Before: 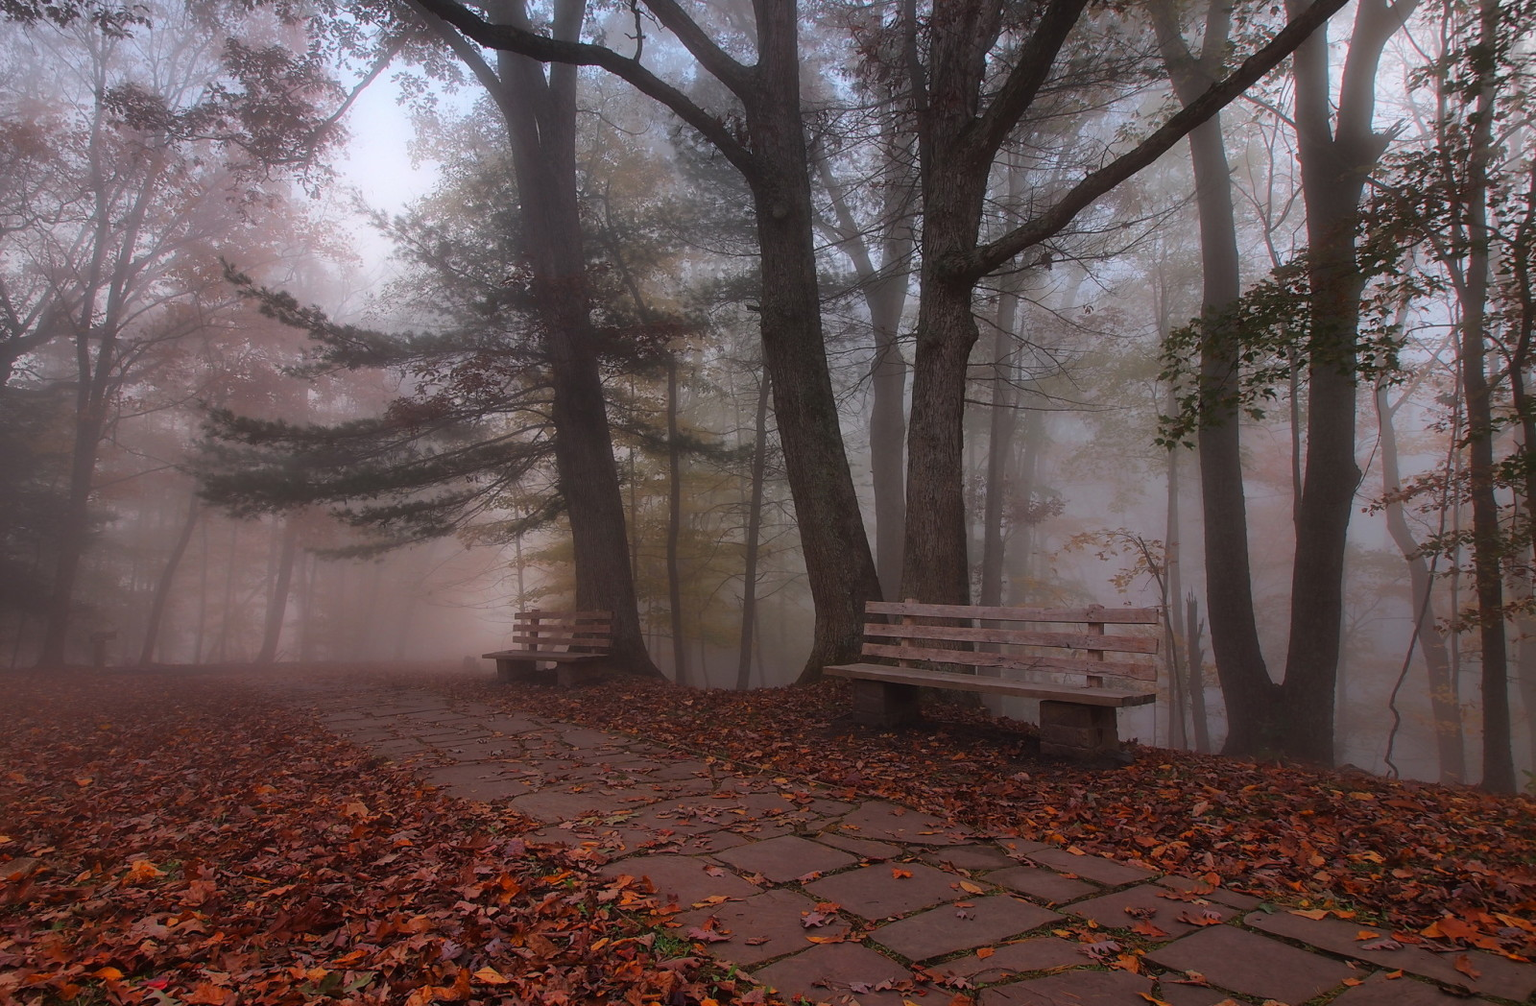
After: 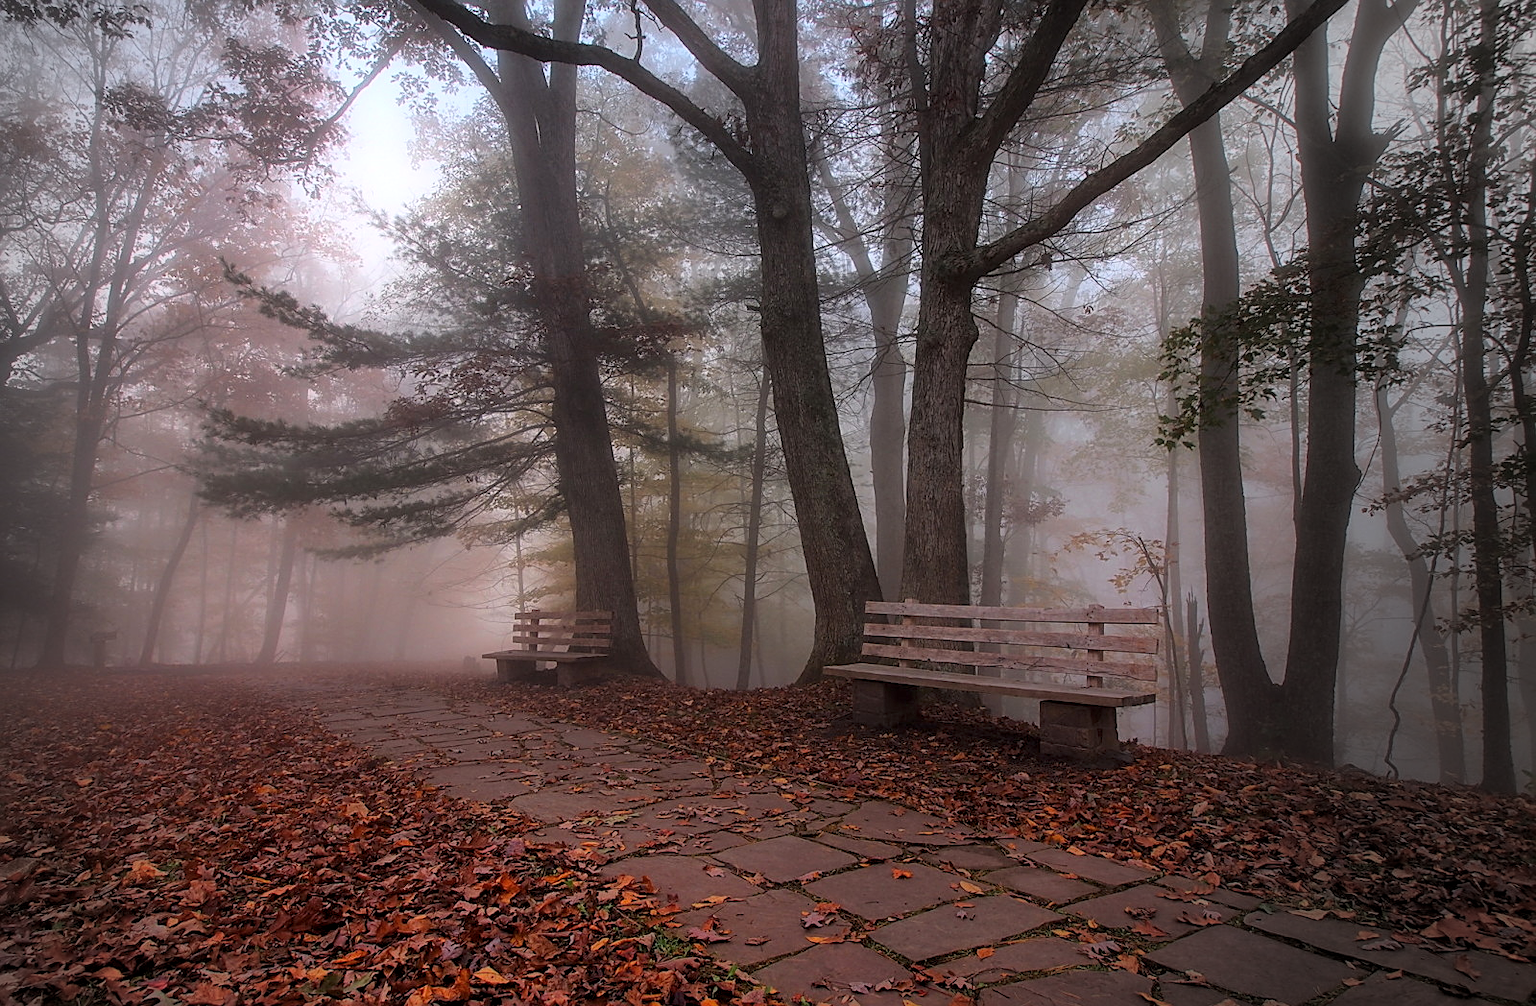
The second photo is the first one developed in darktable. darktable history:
tone curve: curves: ch0 [(0.013, 0) (0.061, 0.068) (0.239, 0.256) (0.502, 0.505) (0.683, 0.676) (0.761, 0.773) (0.858, 0.858) (0.987, 0.945)]; ch1 [(0, 0) (0.172, 0.123) (0.304, 0.267) (0.414, 0.395) (0.472, 0.473) (0.502, 0.508) (0.521, 0.528) (0.583, 0.595) (0.654, 0.673) (0.728, 0.761) (1, 1)]; ch2 [(0, 0) (0.411, 0.424) (0.485, 0.476) (0.502, 0.502) (0.553, 0.557) (0.57, 0.576) (1, 1)]
tone equalizer: -8 EV -0.438 EV, -7 EV -0.397 EV, -6 EV -0.333 EV, -5 EV -0.184 EV, -3 EV 0.23 EV, -2 EV 0.355 EV, -1 EV 0.37 EV, +0 EV 0.41 EV
local contrast: on, module defaults
vignetting: fall-off start 68.16%, fall-off radius 30.08%, center (-0.149, 0.016), width/height ratio 0.991, shape 0.841, unbound false
sharpen: on, module defaults
